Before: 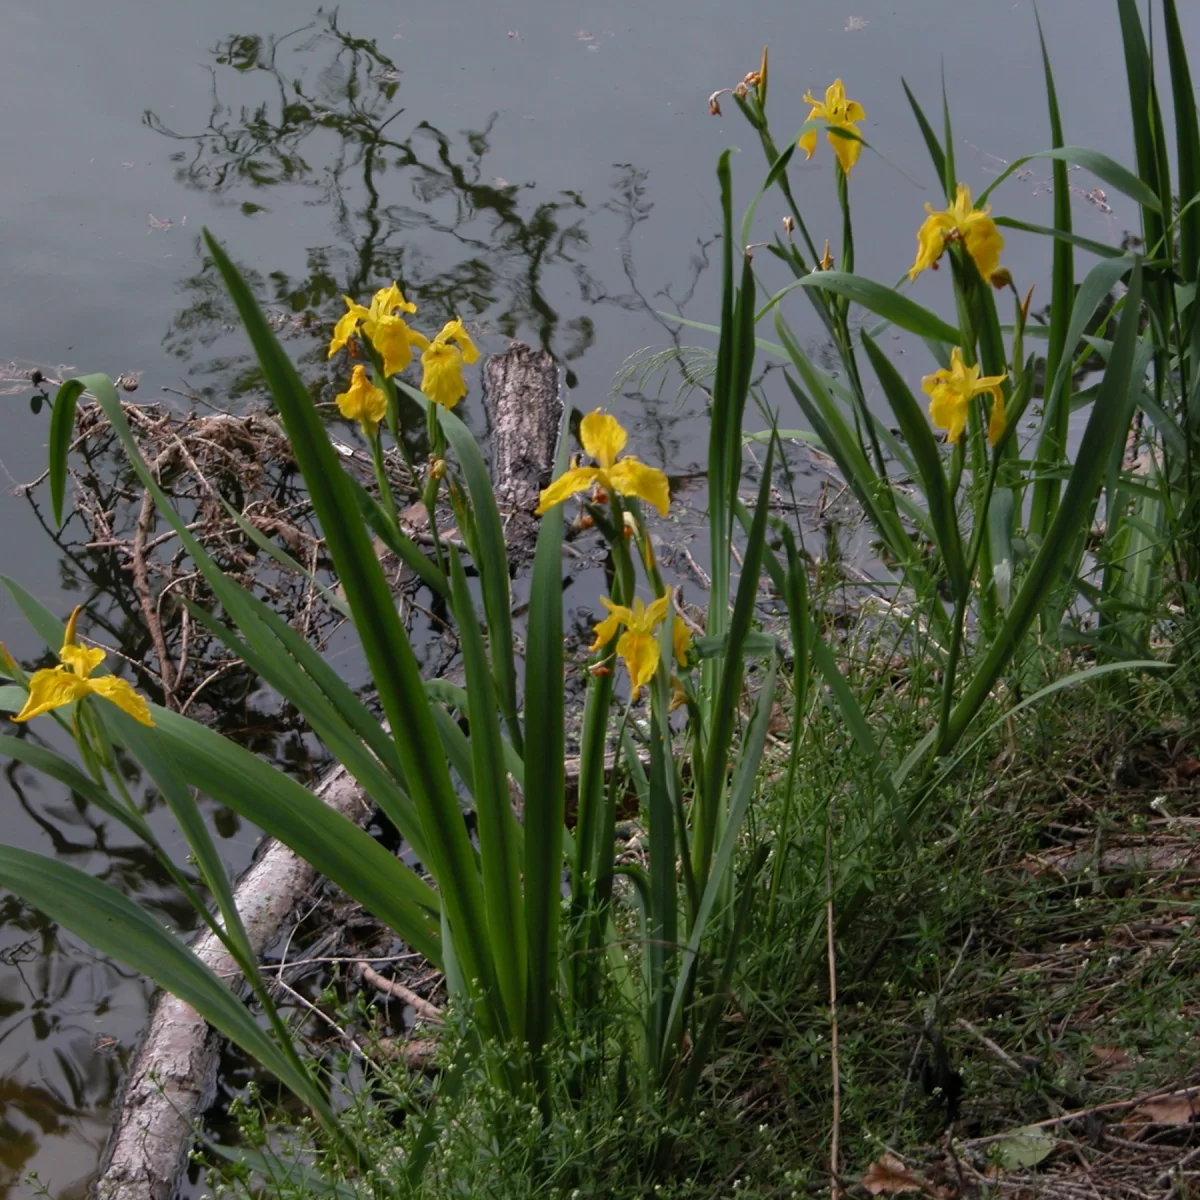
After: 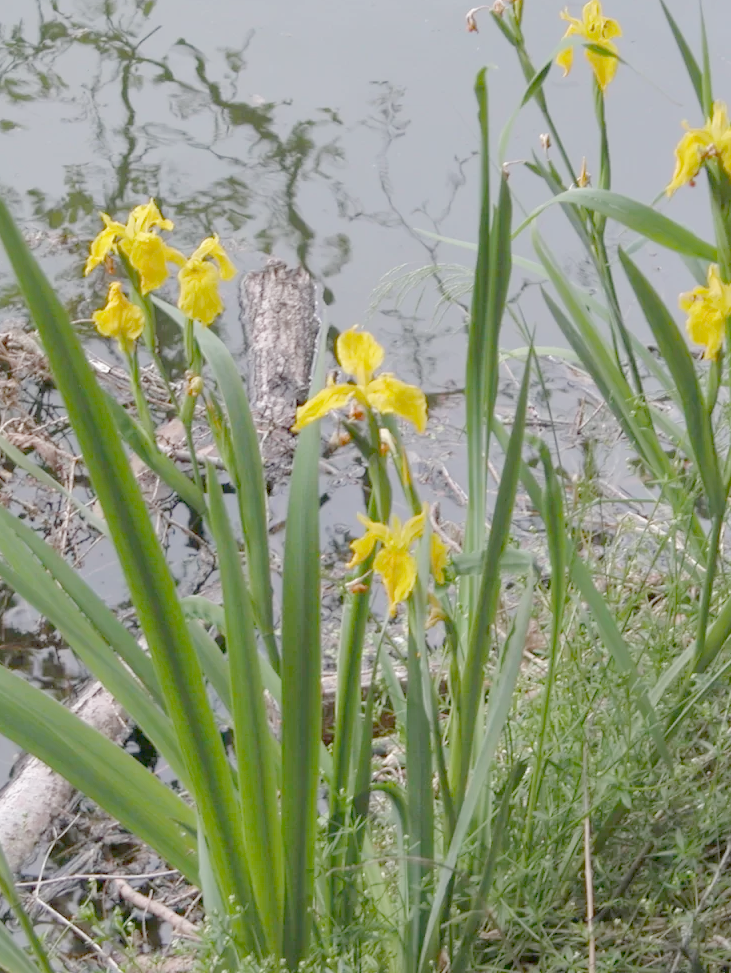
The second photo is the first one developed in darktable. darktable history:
crop: left 20.318%, top 6.953%, right 18.758%, bottom 11.884%
